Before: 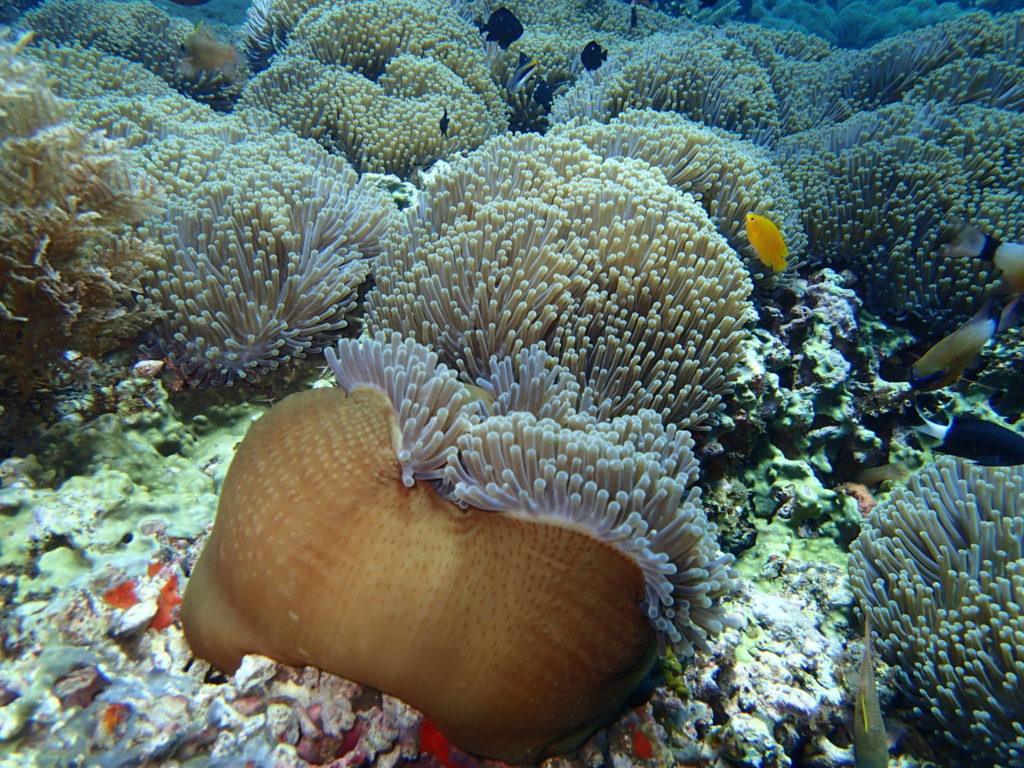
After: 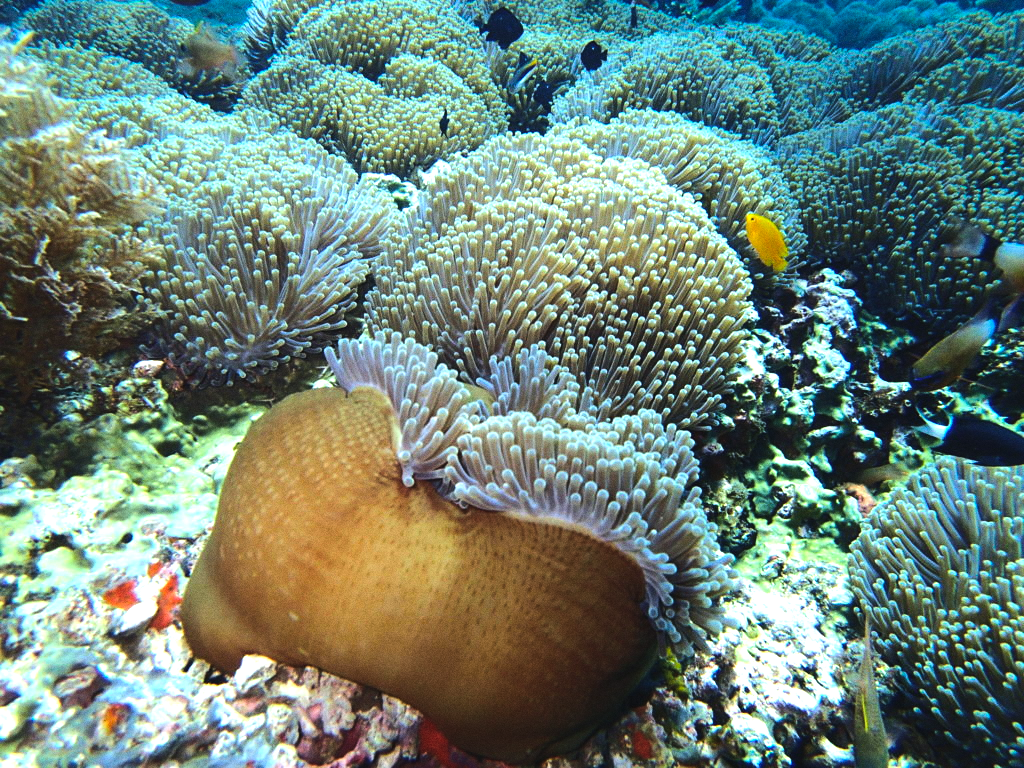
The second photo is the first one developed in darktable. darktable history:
exposure: black level correction 0, exposure 0.3 EV, compensate highlight preservation false
color balance rgb: global offset › luminance 0.71%, perceptual saturation grading › global saturation -11.5%, perceptual brilliance grading › highlights 17.77%, perceptual brilliance grading › mid-tones 31.71%, perceptual brilliance grading › shadows -31.01%, global vibrance 50%
grain: on, module defaults
